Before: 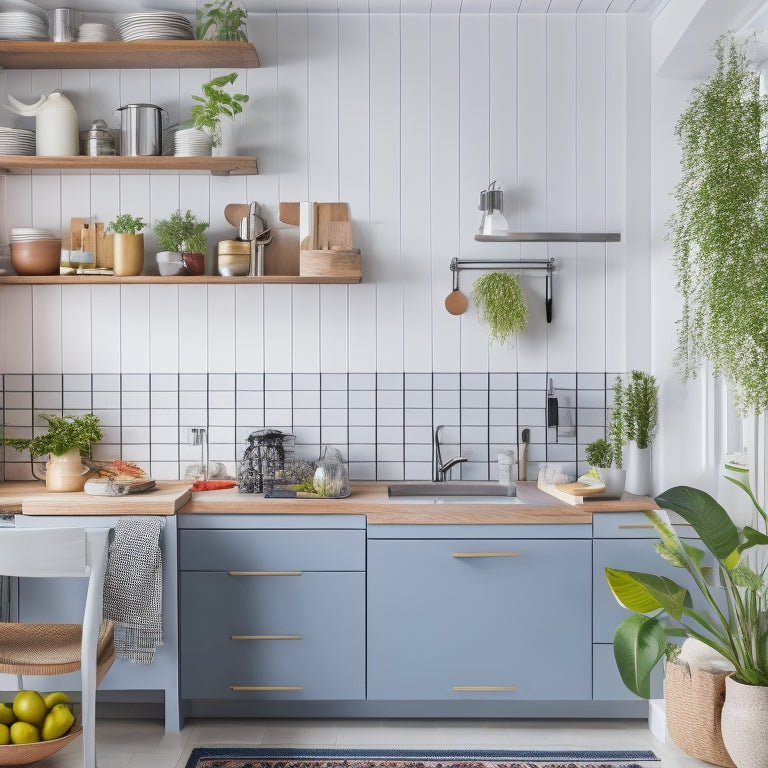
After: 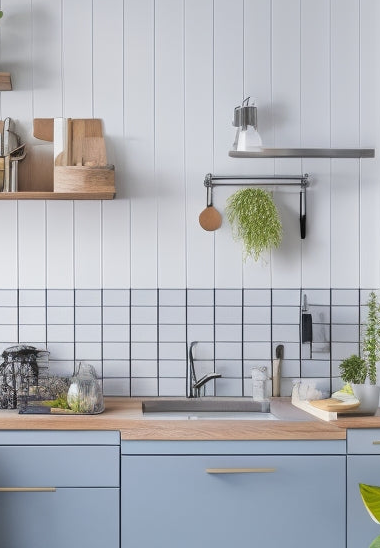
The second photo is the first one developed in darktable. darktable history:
tone equalizer: -8 EV 0.06 EV, smoothing diameter 25%, edges refinement/feathering 10, preserve details guided filter
crop: left 32.075%, top 10.976%, right 18.355%, bottom 17.596%
